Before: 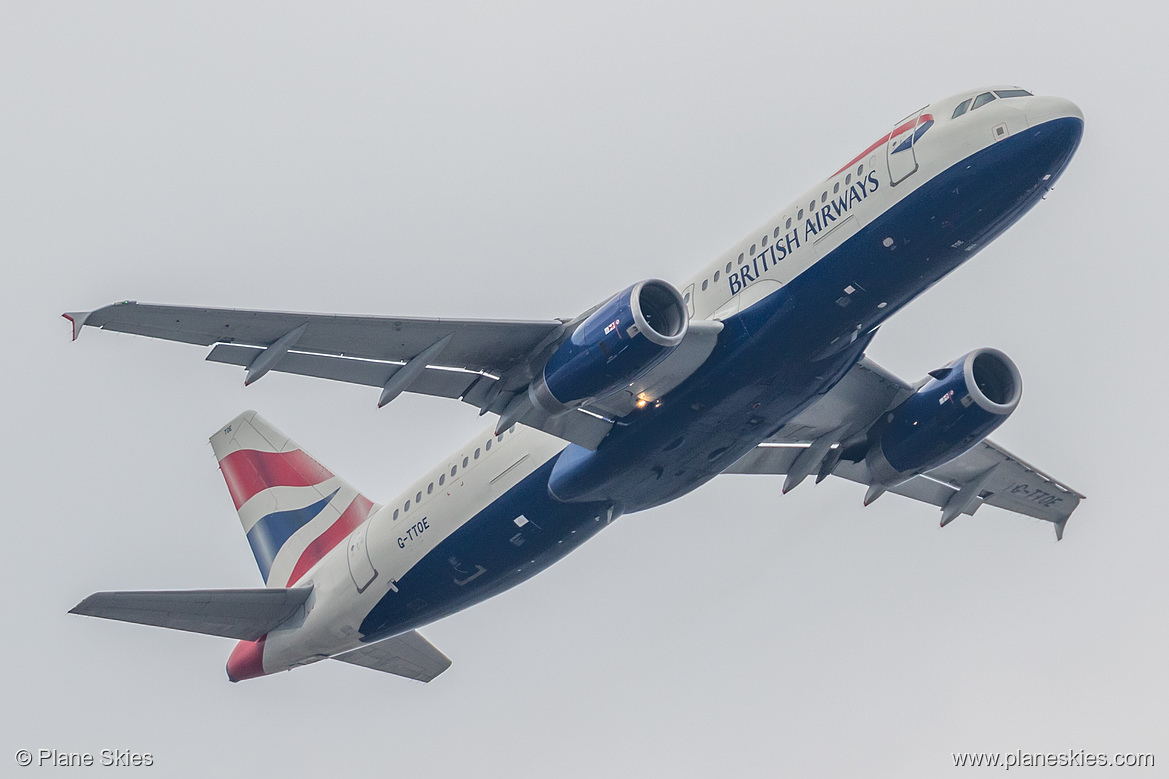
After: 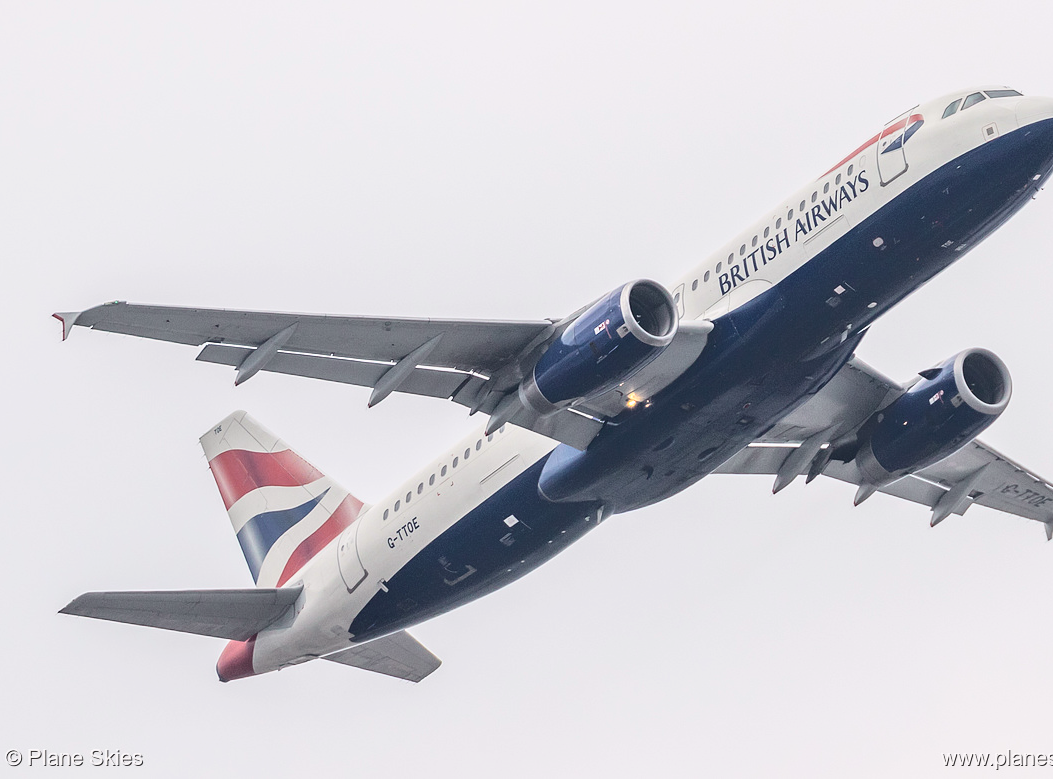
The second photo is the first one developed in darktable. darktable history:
tone curve: curves: ch0 [(0.003, 0.029) (0.202, 0.232) (0.46, 0.56) (0.611, 0.739) (0.843, 0.941) (1, 0.99)]; ch1 [(0, 0) (0.35, 0.356) (0.45, 0.453) (0.508, 0.515) (0.617, 0.601) (1, 1)]; ch2 [(0, 0) (0.456, 0.469) (0.5, 0.5) (0.556, 0.566) (0.635, 0.642) (1, 1)], color space Lab, independent channels, preserve colors none
crop and rotate: left 0.928%, right 8.982%
